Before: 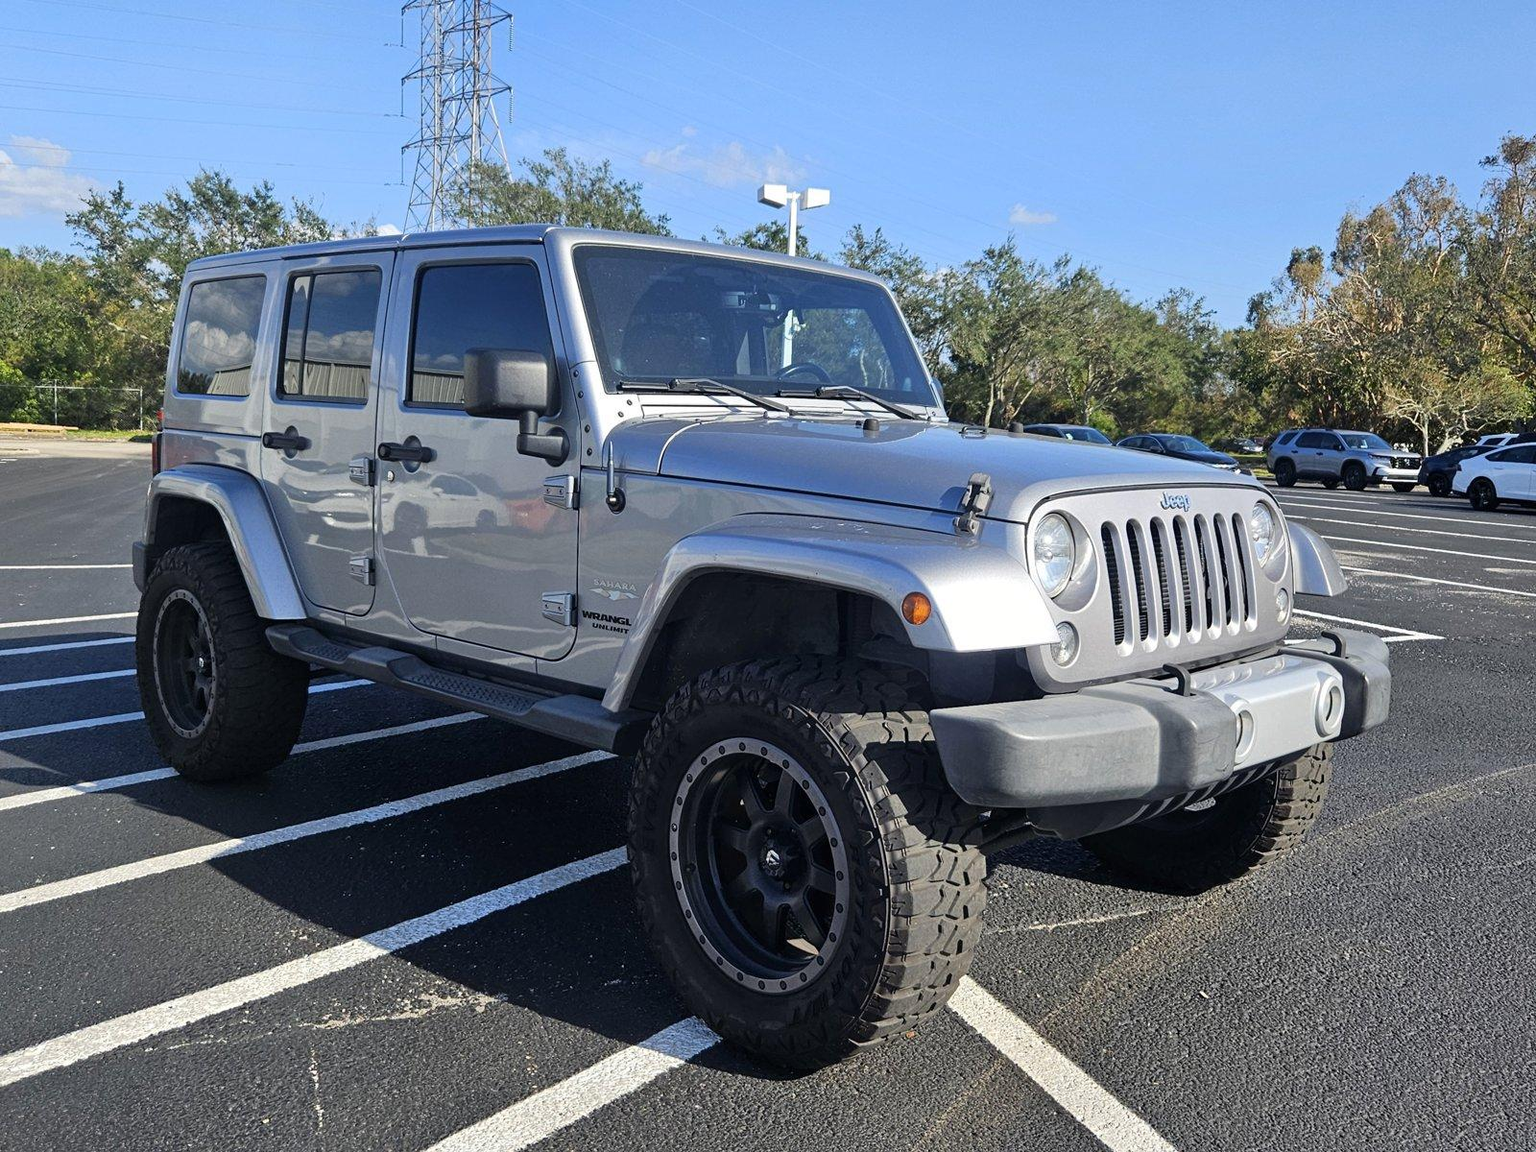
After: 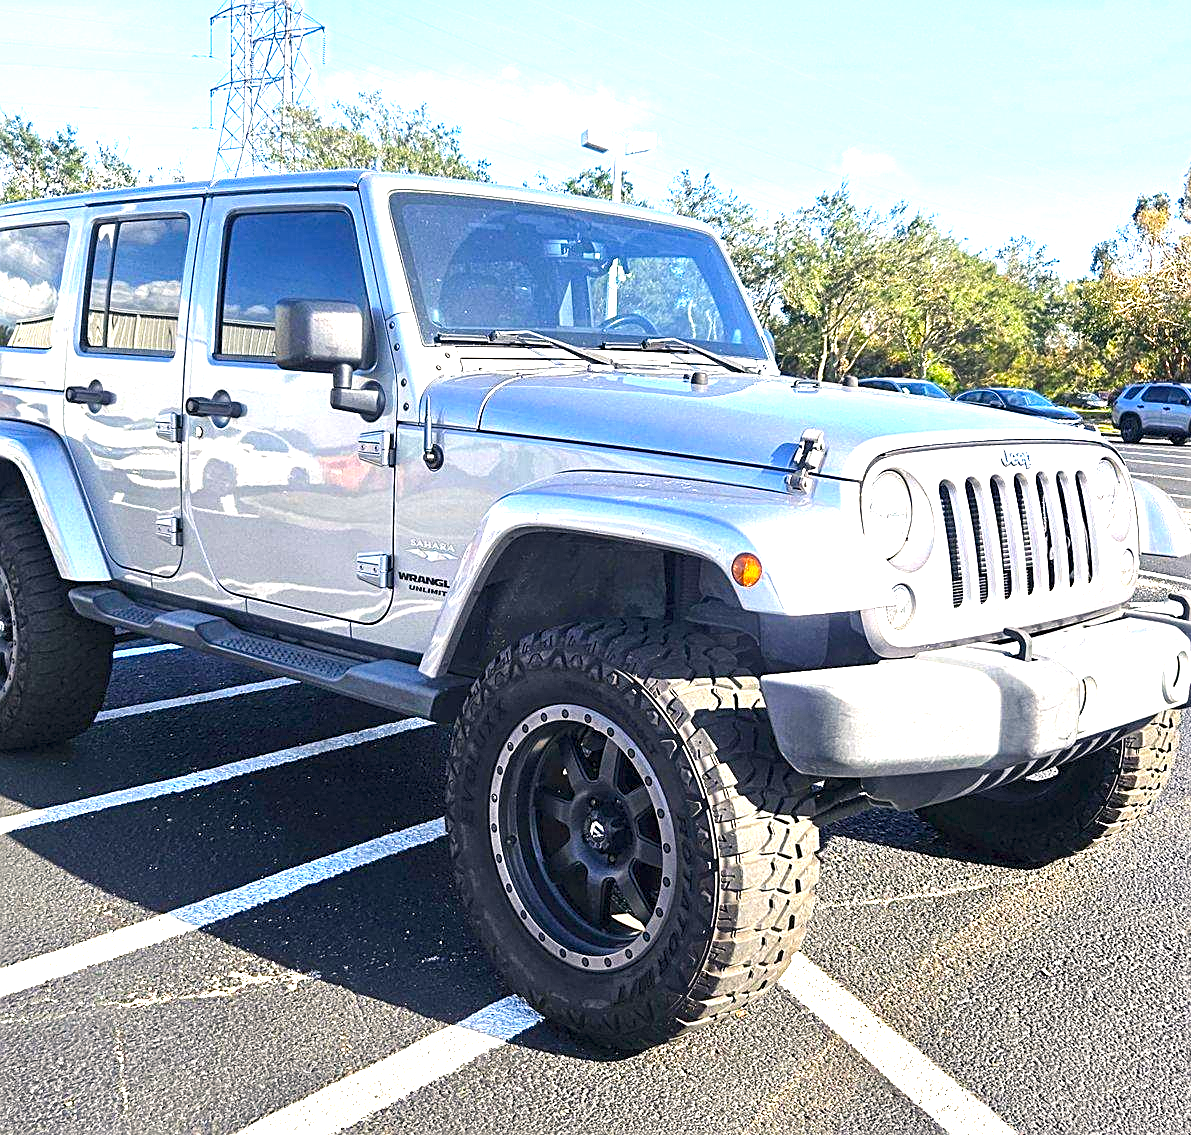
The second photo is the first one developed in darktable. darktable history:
local contrast: highlights 106%, shadows 99%, detail 119%, midtone range 0.2
crop and rotate: left 13.016%, top 5.34%, right 12.531%
exposure: black level correction 0, exposure 1.742 EV, compensate highlight preservation false
color balance rgb: highlights gain › chroma 2.061%, highlights gain › hue 67.04°, perceptual saturation grading › global saturation 29.682%
sharpen: on, module defaults
